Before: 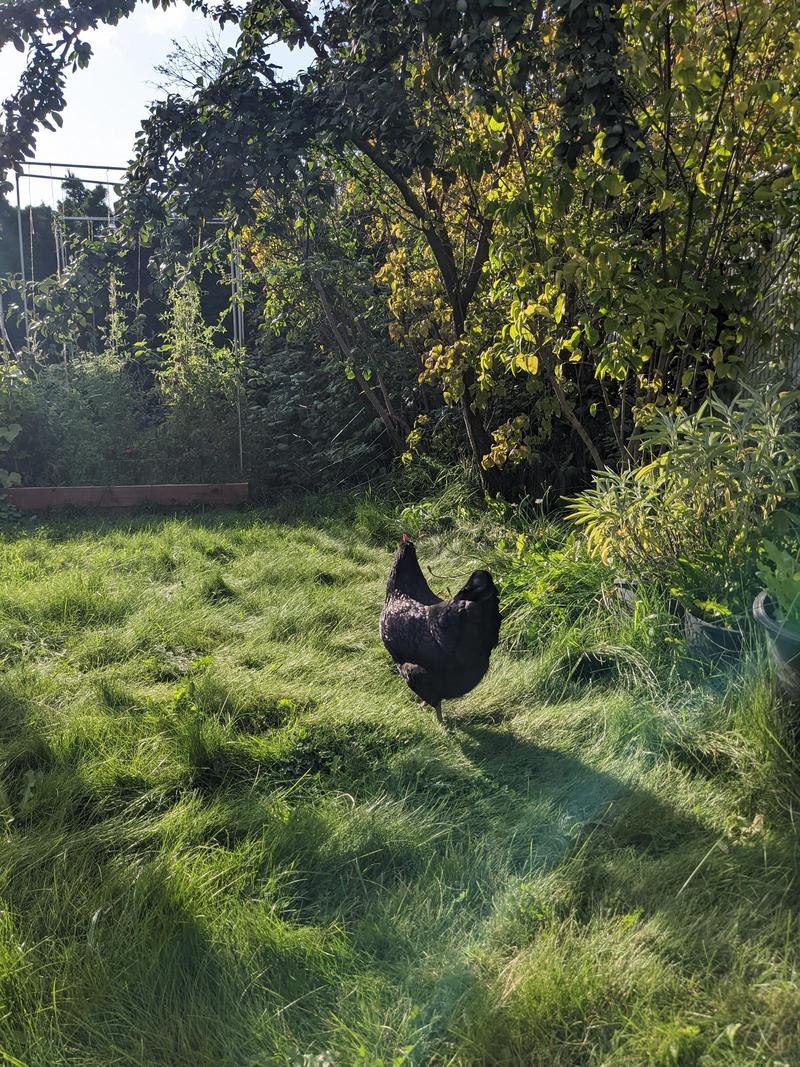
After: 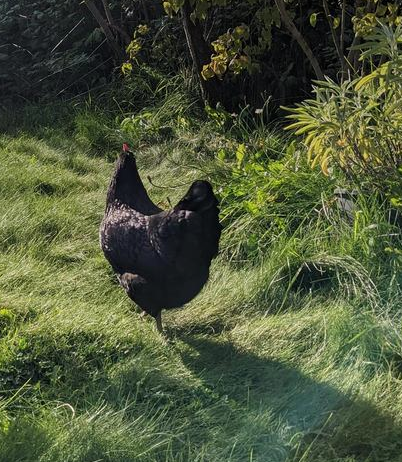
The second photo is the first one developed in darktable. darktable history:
crop: left 35.03%, top 36.625%, right 14.663%, bottom 20.057%
graduated density: on, module defaults
